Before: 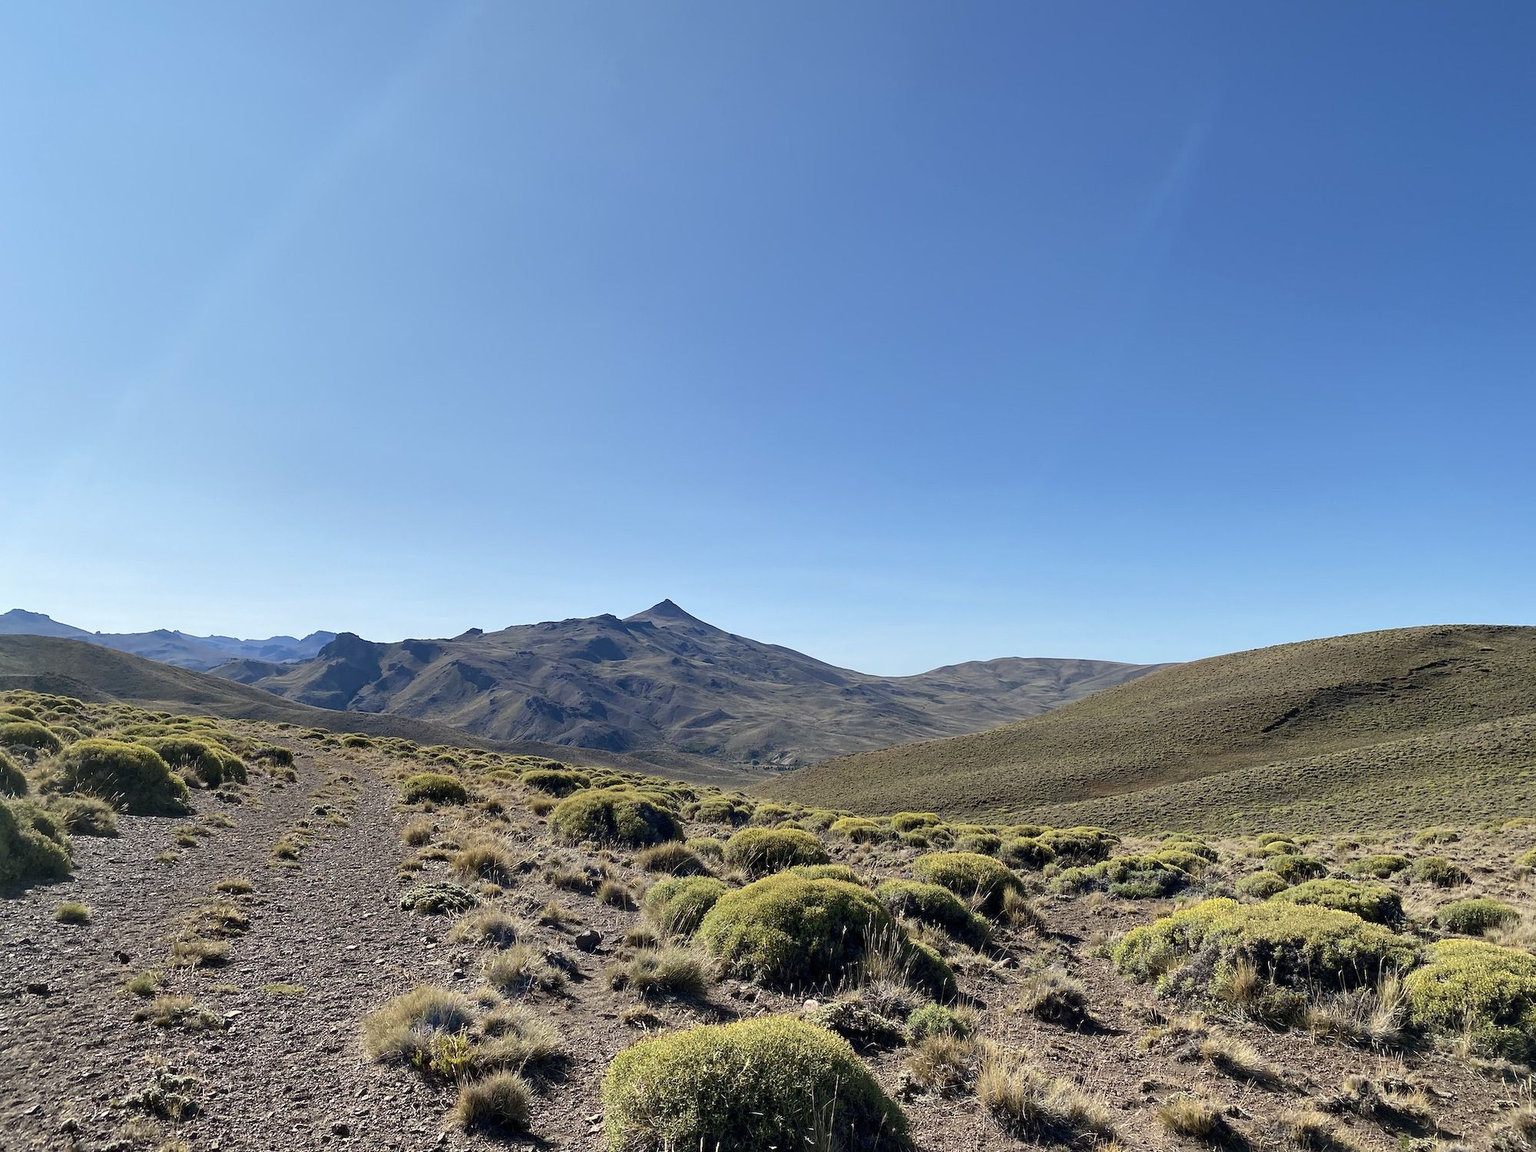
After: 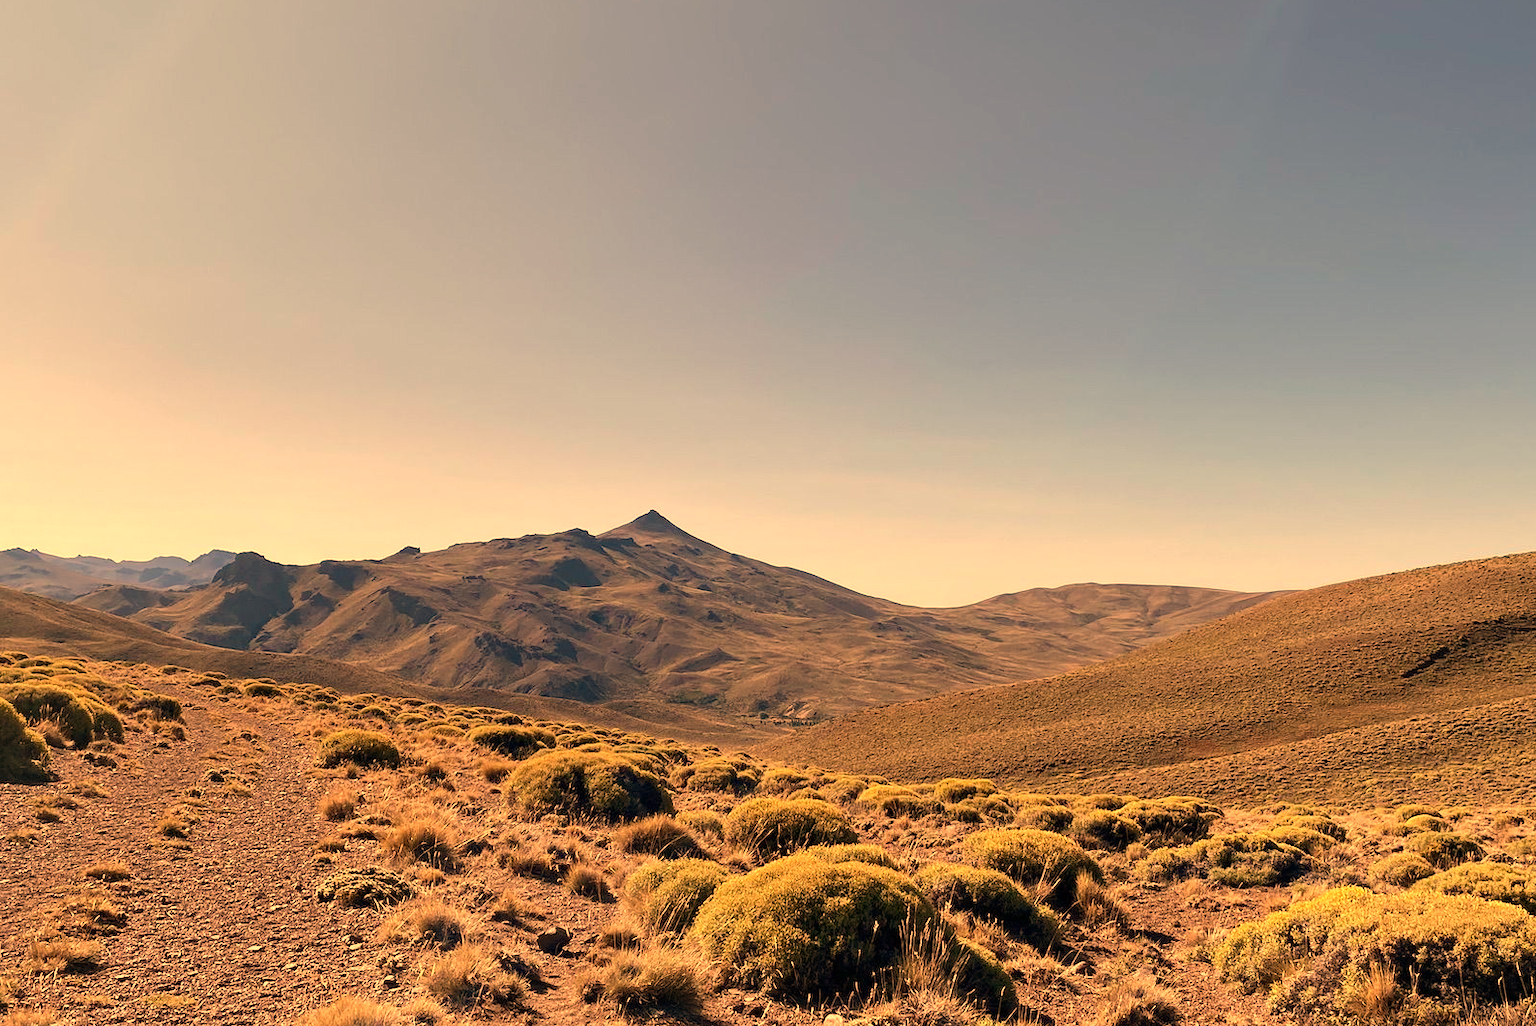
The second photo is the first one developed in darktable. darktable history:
white balance: red 1.467, blue 0.684
contrast brightness saturation: contrast 0.04, saturation 0.07
crop: left 9.712%, top 16.928%, right 10.845%, bottom 12.332%
